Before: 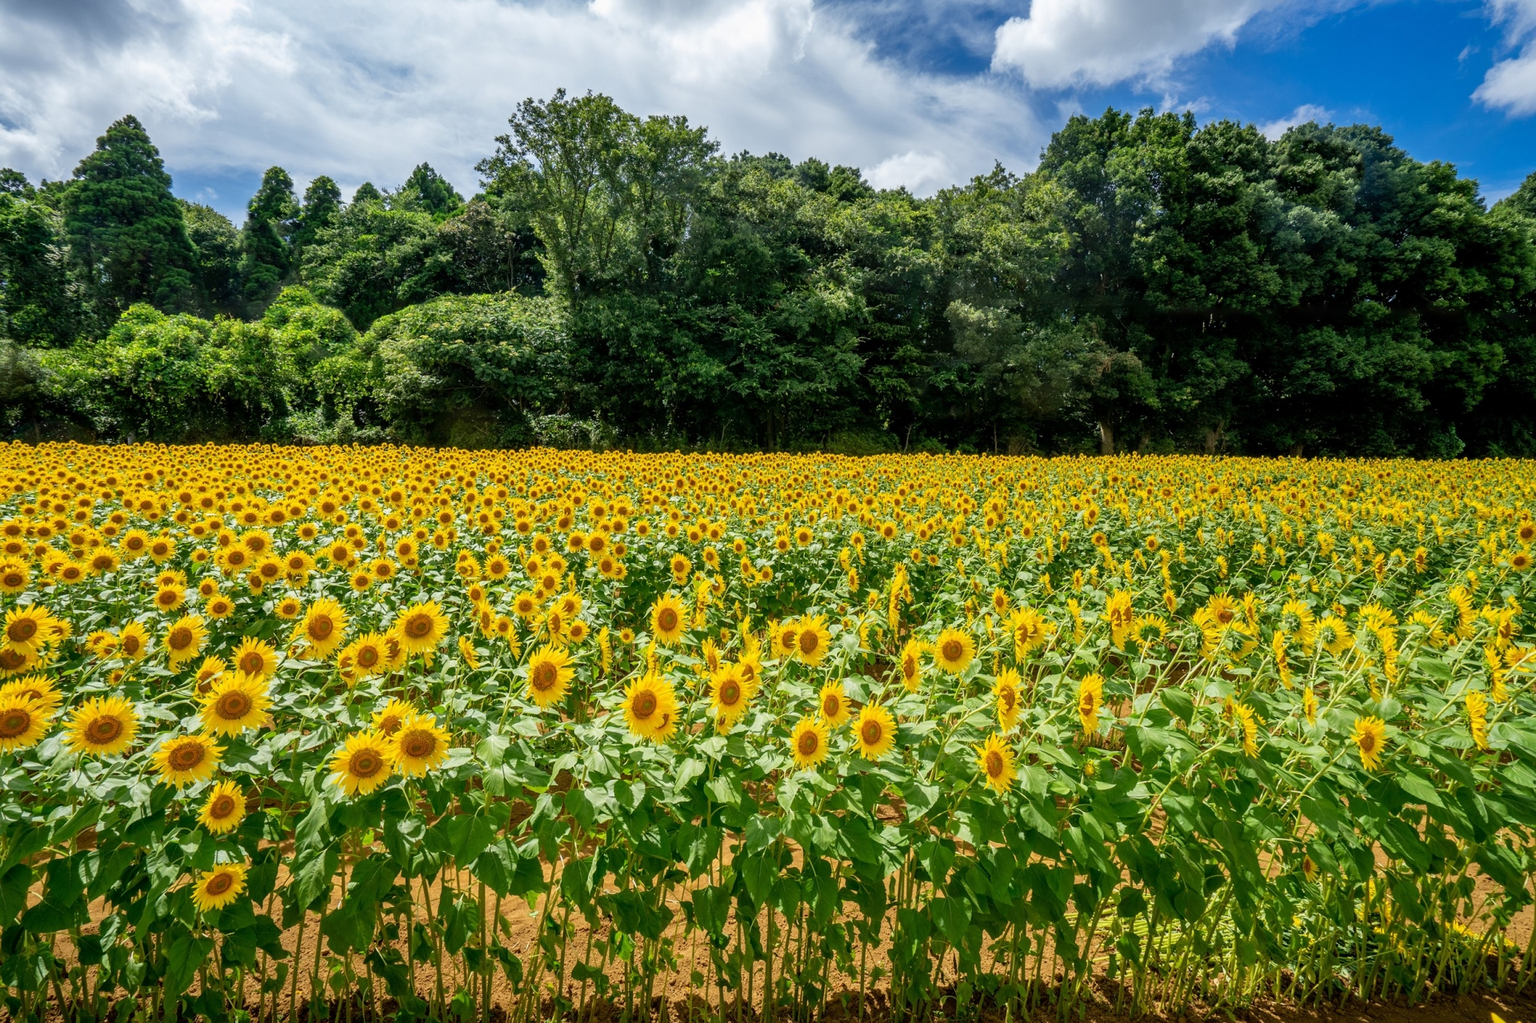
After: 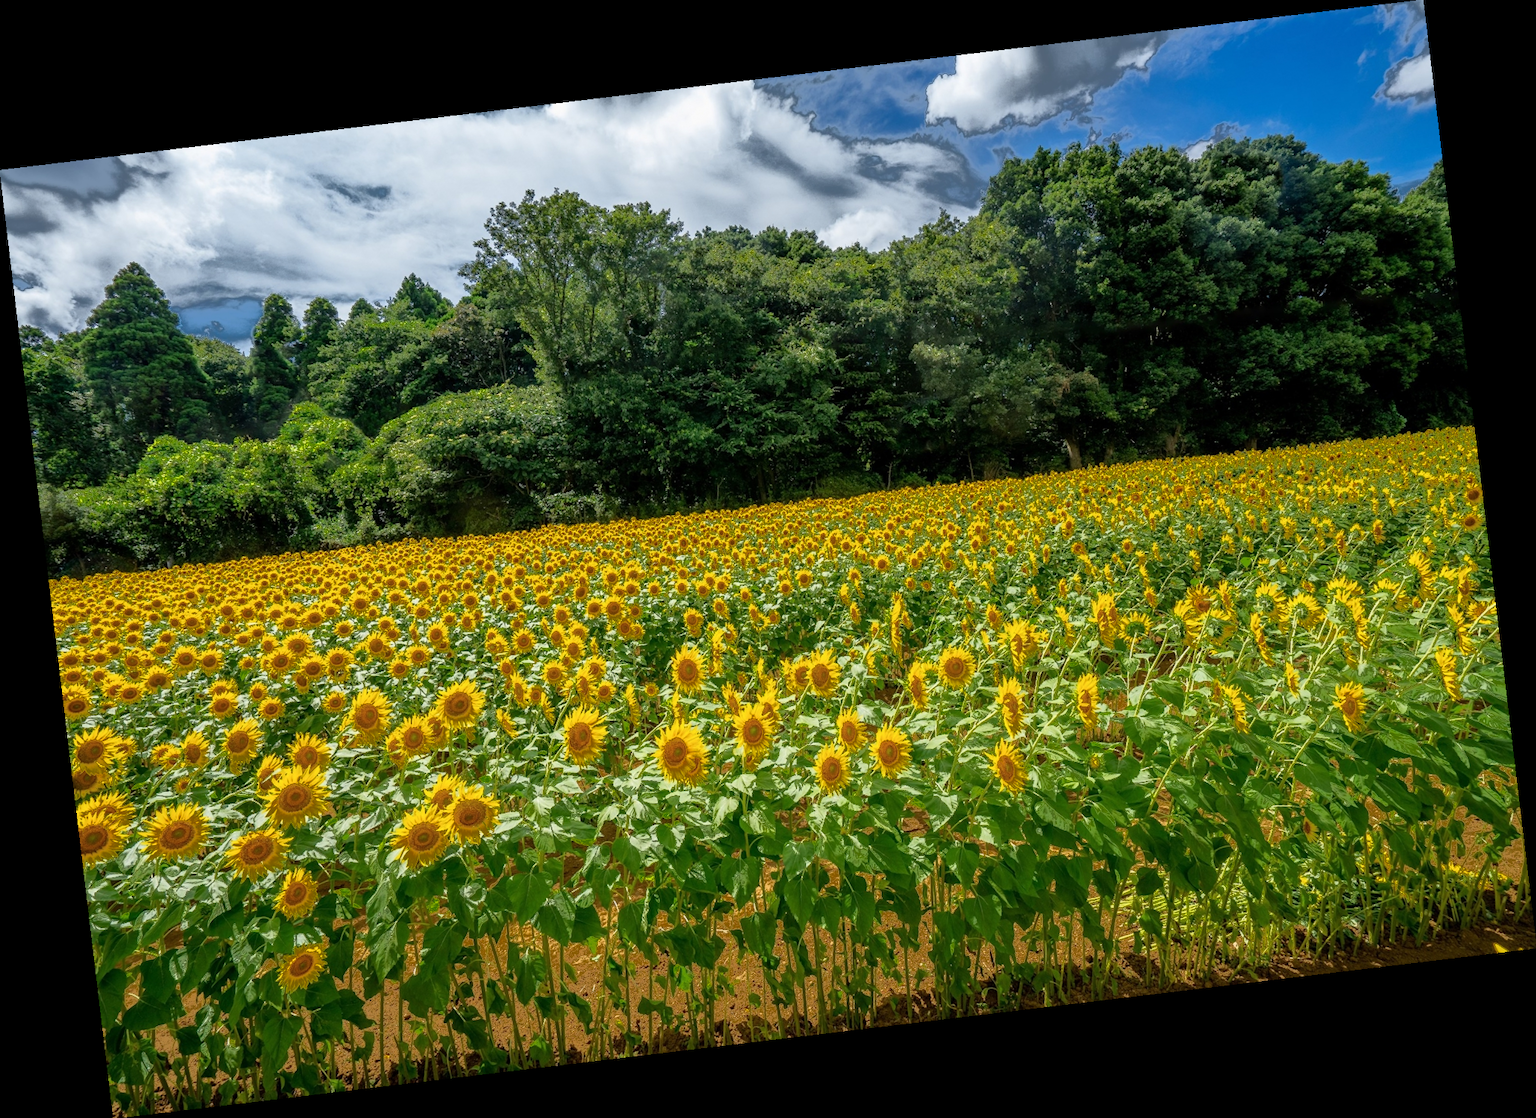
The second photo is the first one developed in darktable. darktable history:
fill light: exposure -0.73 EV, center 0.69, width 2.2
rotate and perspective: rotation -6.83°, automatic cropping off
color balance rgb: on, module defaults
